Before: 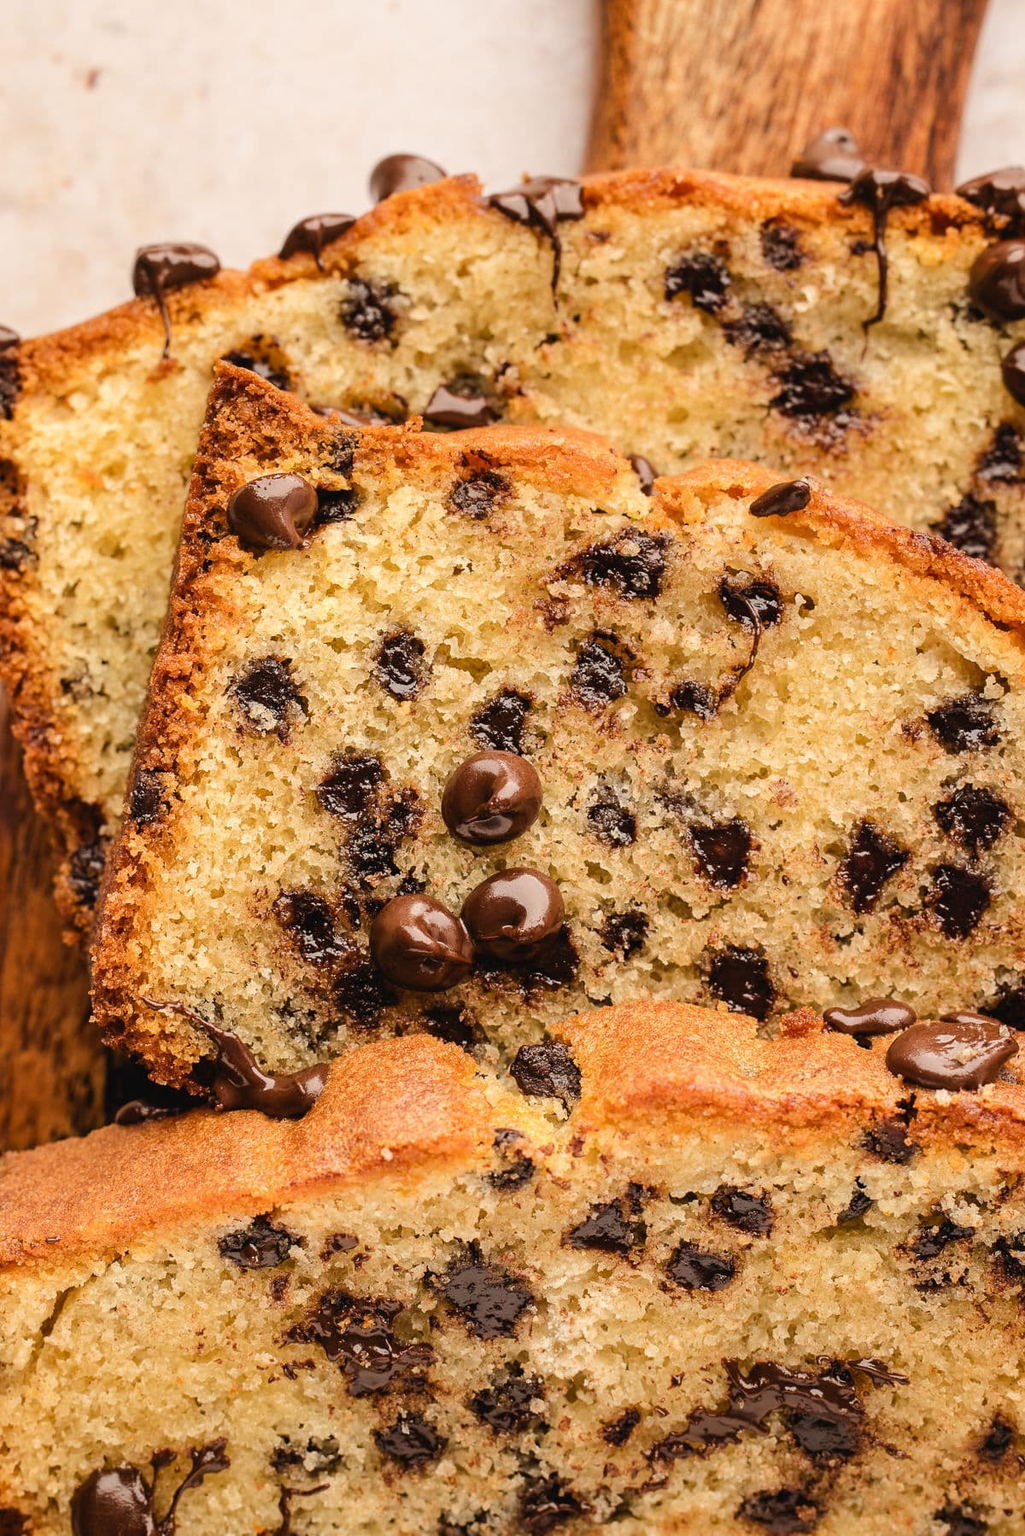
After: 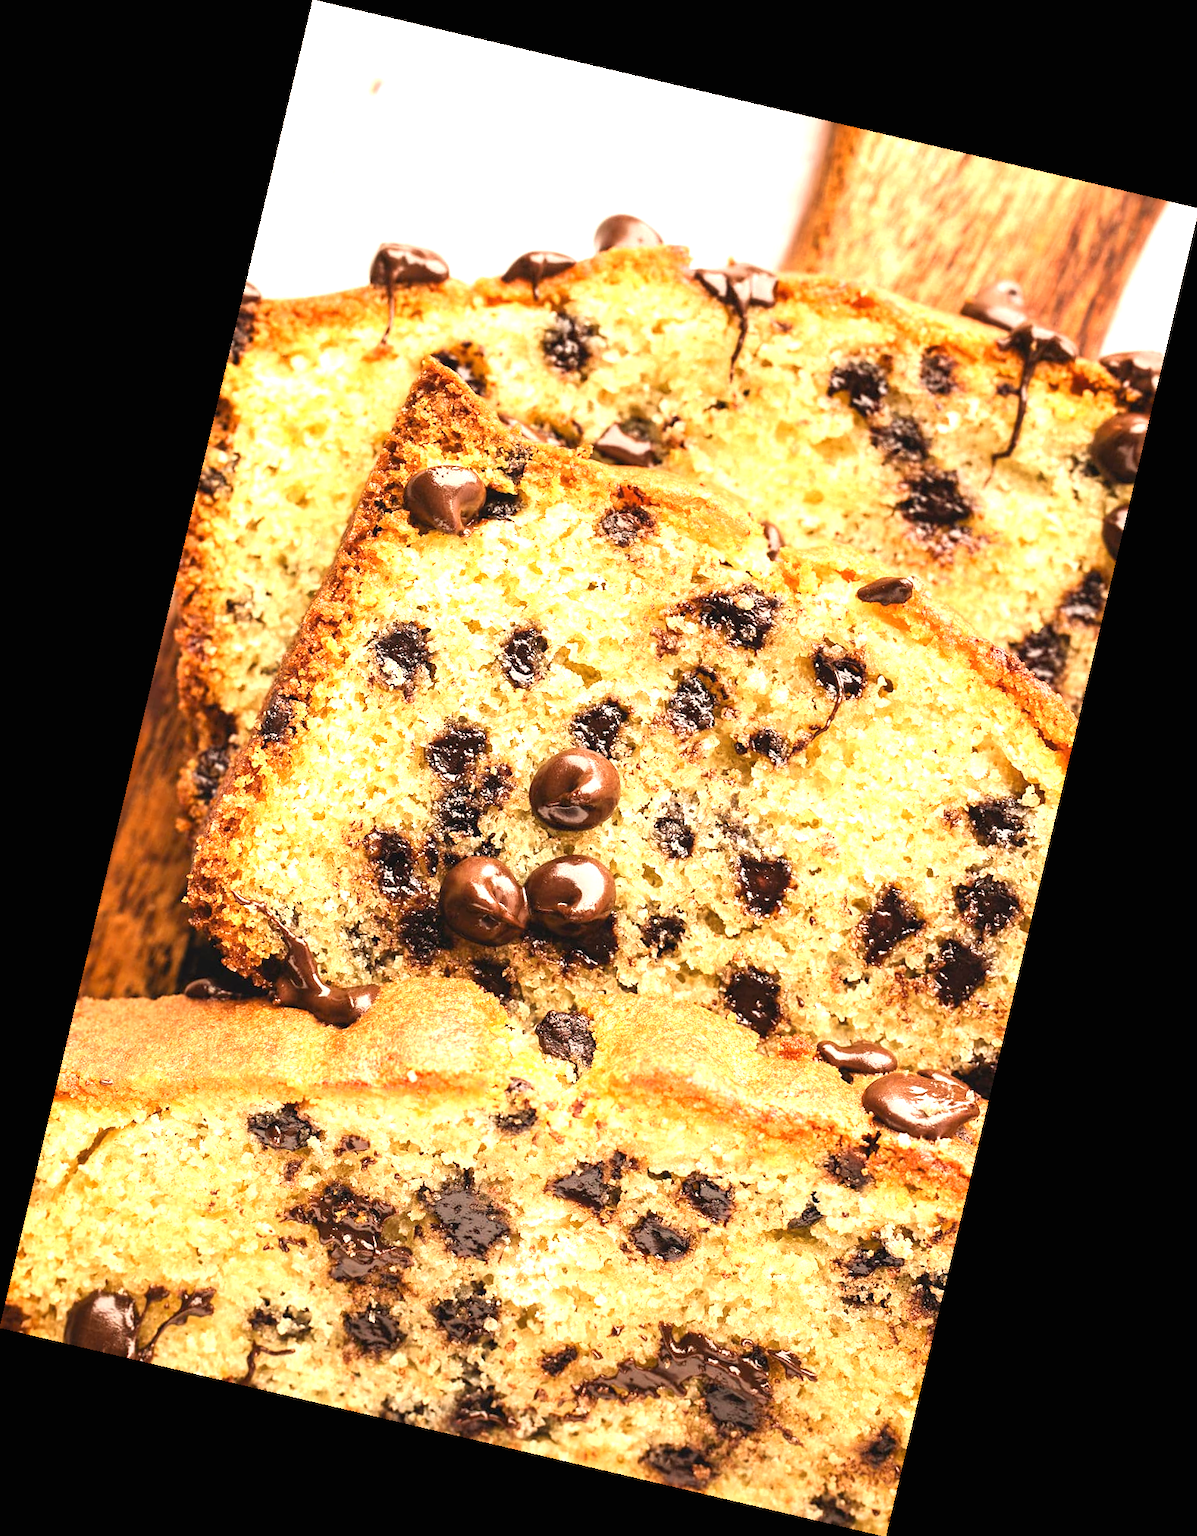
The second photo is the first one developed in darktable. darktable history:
exposure: black level correction 0, exposure 1.2 EV, compensate exposure bias true, compensate highlight preservation false
rotate and perspective: rotation 13.27°, automatic cropping off
